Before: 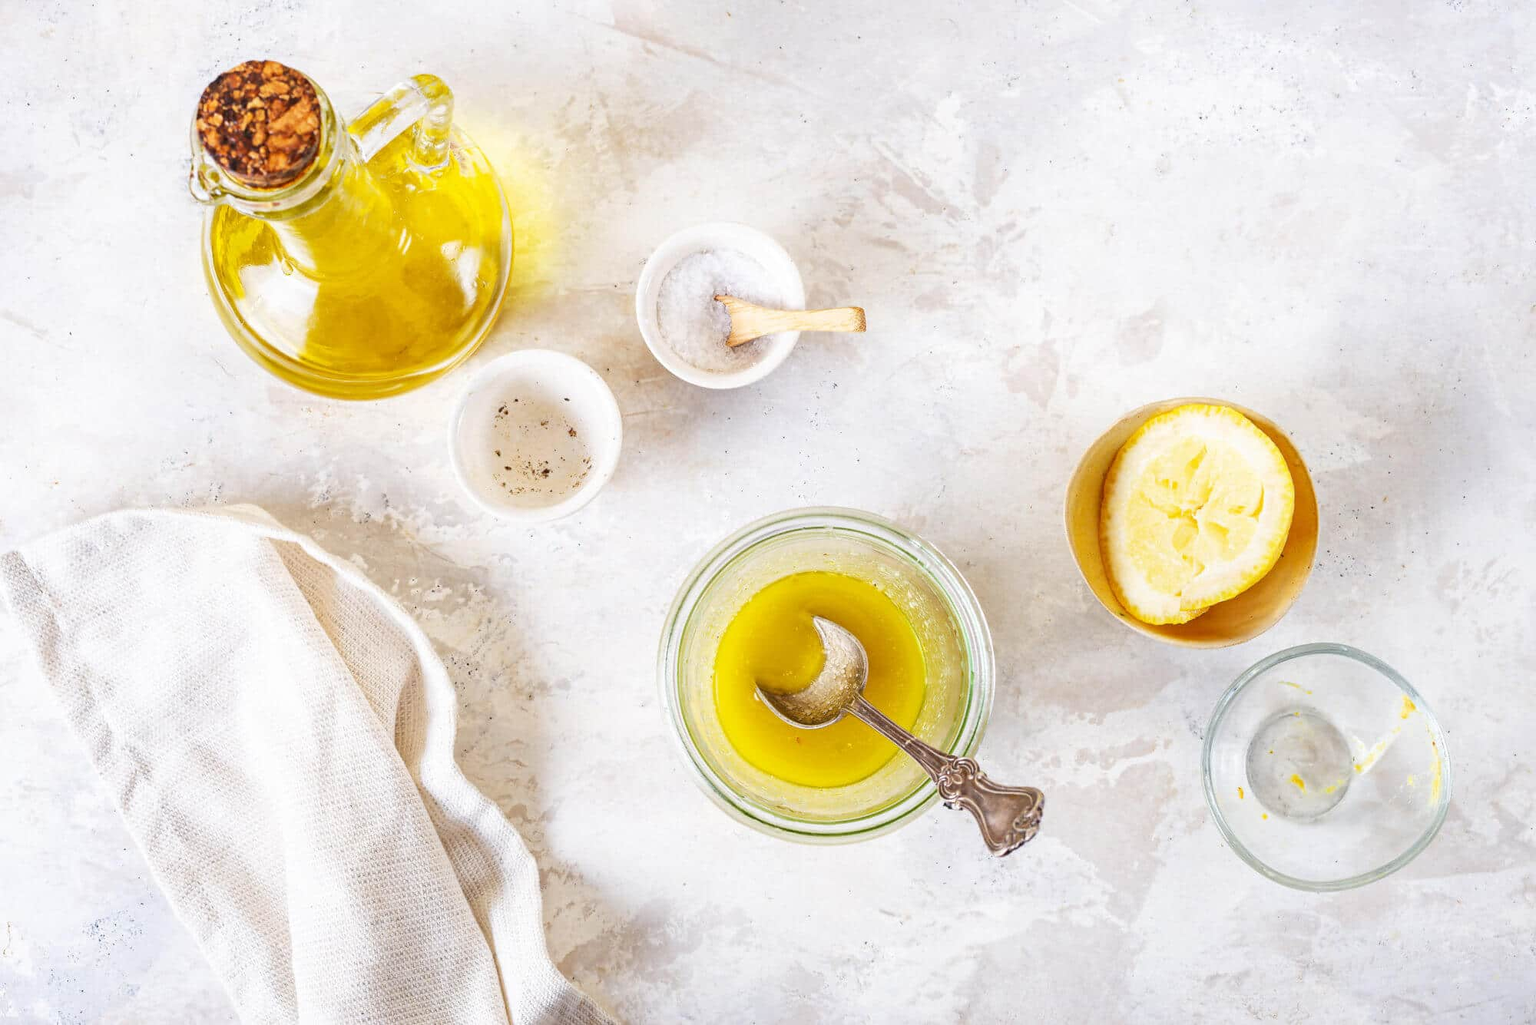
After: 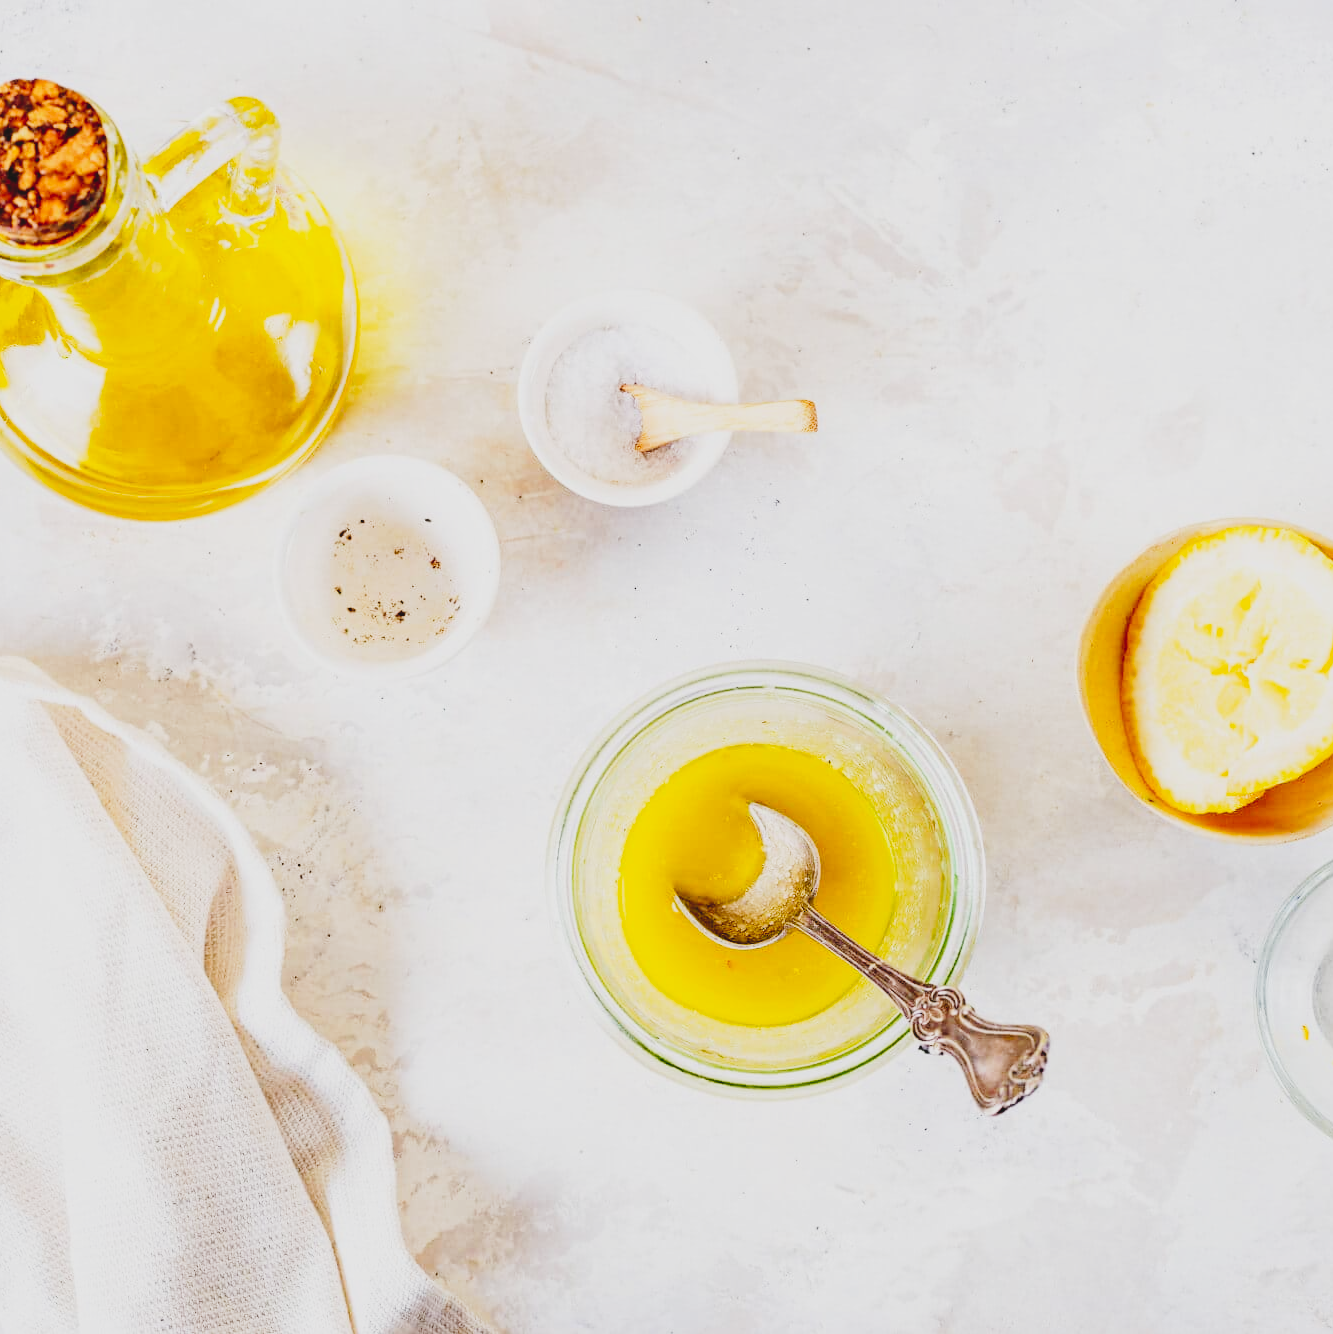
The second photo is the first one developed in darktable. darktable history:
crop and rotate: left 15.546%, right 17.787%
filmic rgb: black relative exposure -16 EV, white relative exposure 6.12 EV, hardness 5.22
tone curve: curves: ch0 [(0, 0) (0.003, 0.068) (0.011, 0.068) (0.025, 0.068) (0.044, 0.068) (0.069, 0.072) (0.1, 0.072) (0.136, 0.077) (0.177, 0.095) (0.224, 0.126) (0.277, 0.2) (0.335, 0.3) (0.399, 0.407) (0.468, 0.52) (0.543, 0.624) (0.623, 0.721) (0.709, 0.811) (0.801, 0.88) (0.898, 0.942) (1, 1)], preserve colors none
